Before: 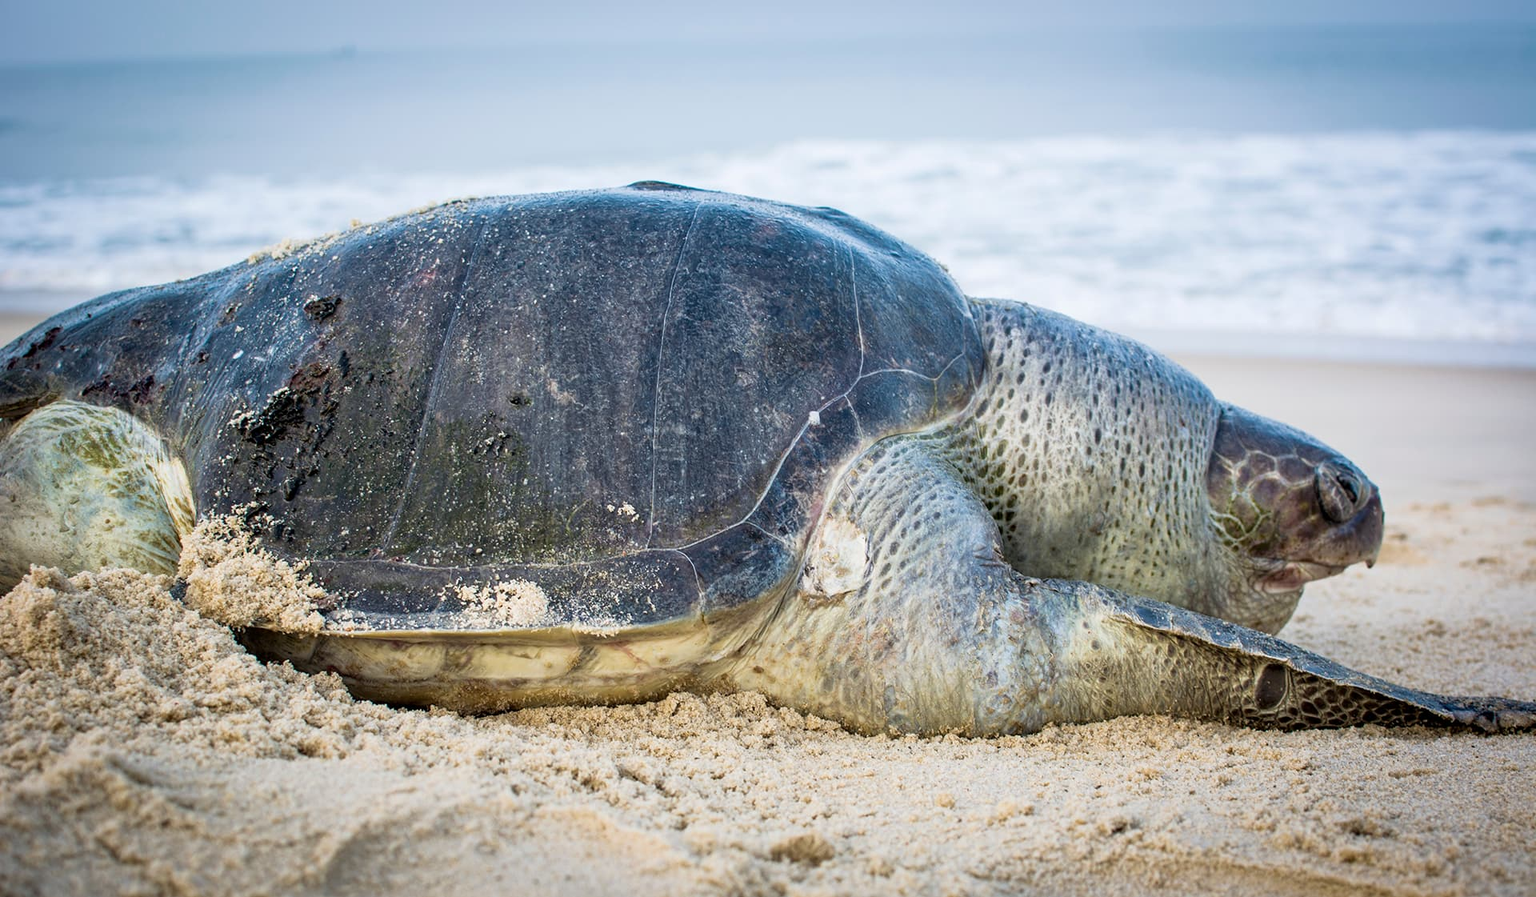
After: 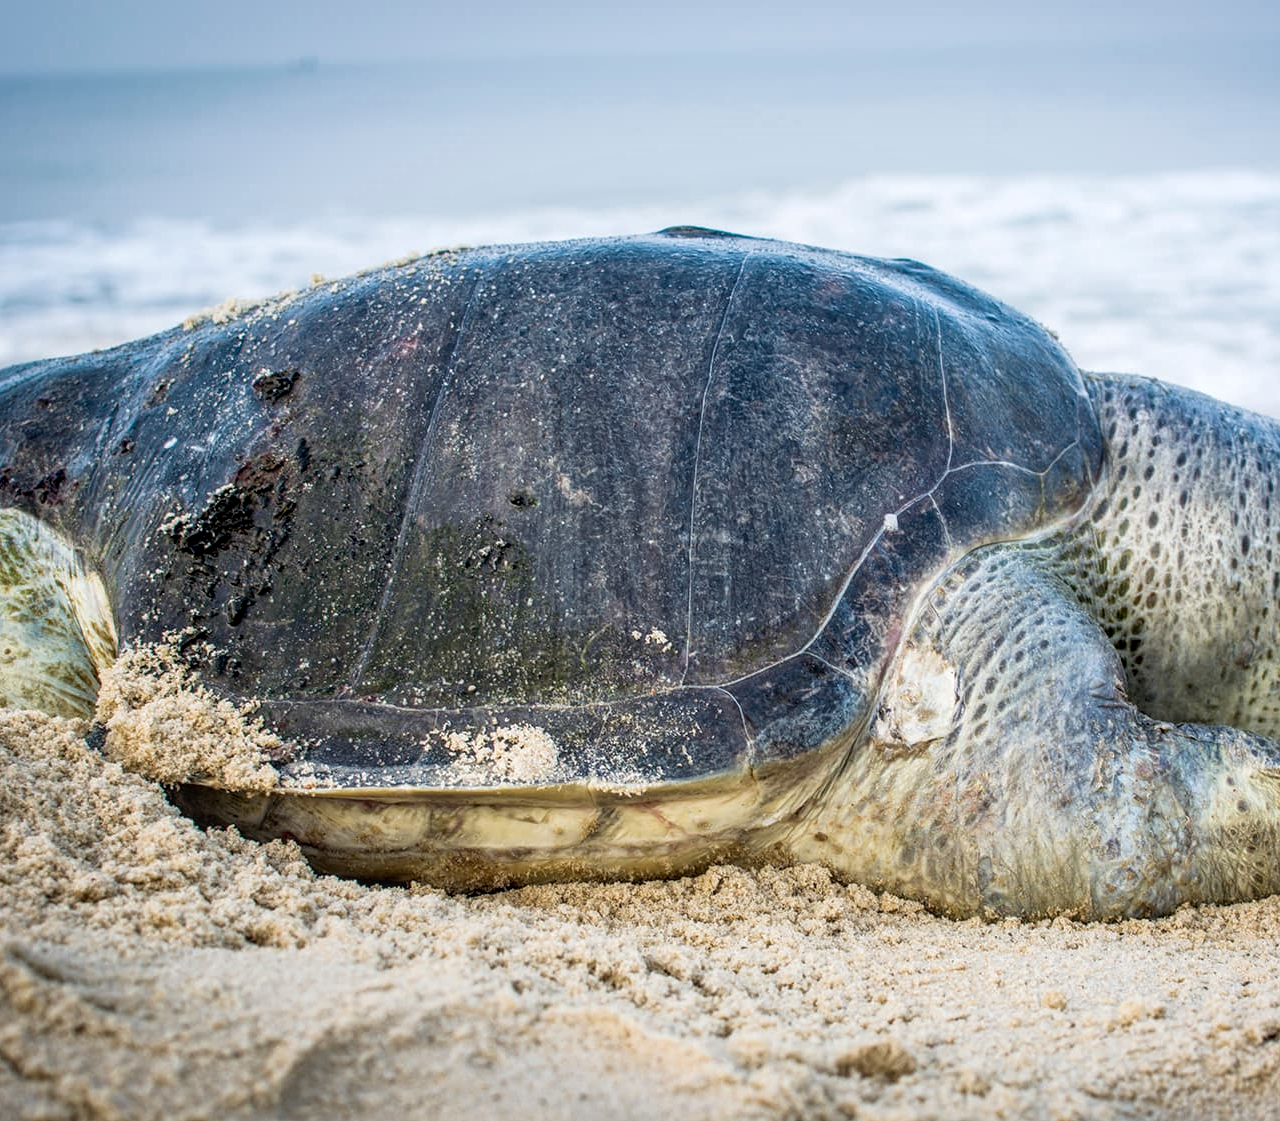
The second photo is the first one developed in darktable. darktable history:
crop and rotate: left 6.617%, right 26.717%
local contrast: on, module defaults
